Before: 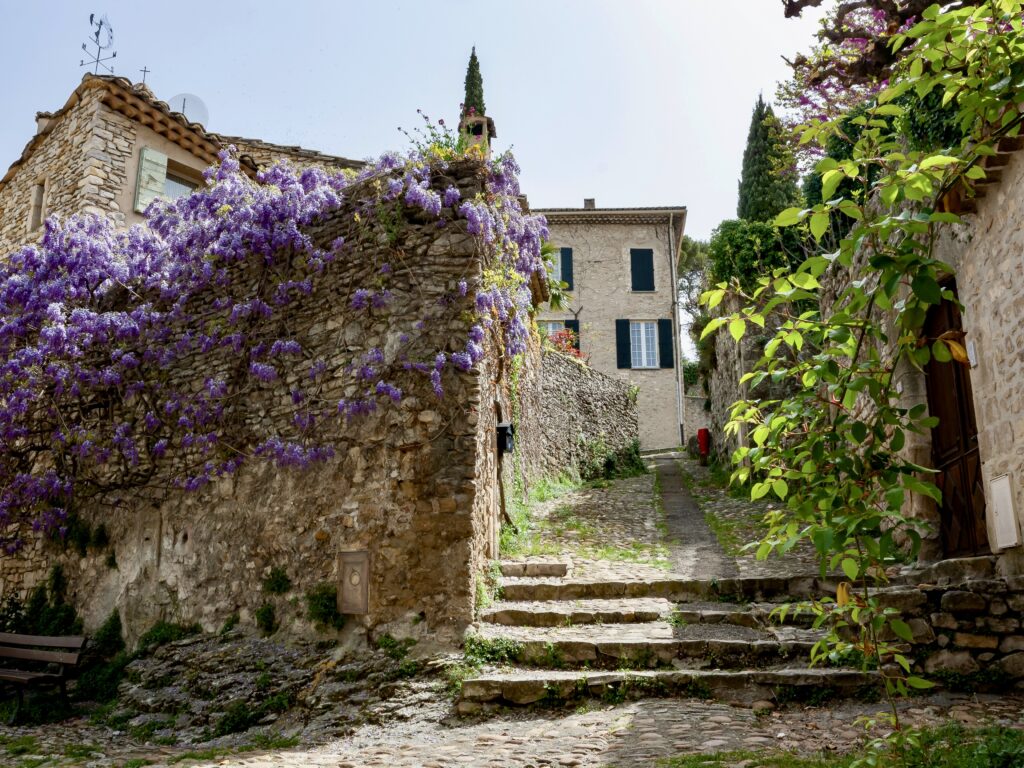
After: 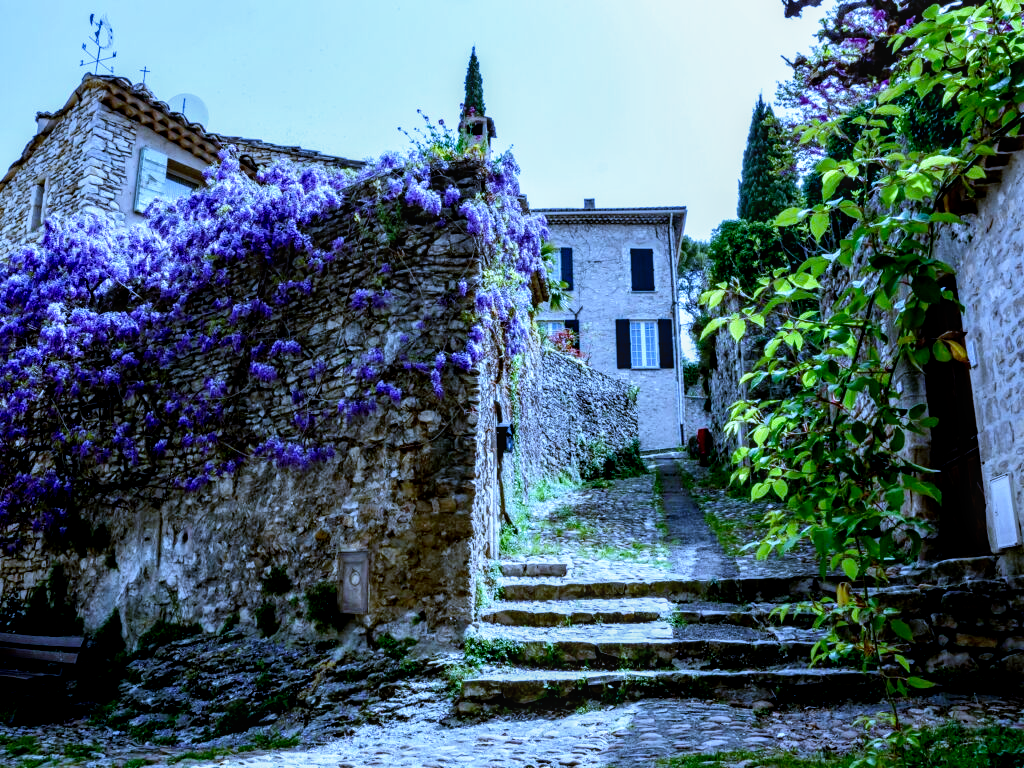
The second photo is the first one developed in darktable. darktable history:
white balance: red 0.766, blue 1.537
filmic rgb: black relative exposure -8.7 EV, white relative exposure 2.7 EV, threshold 3 EV, target black luminance 0%, hardness 6.25, latitude 75%, contrast 1.325, highlights saturation mix -5%, preserve chrominance no, color science v5 (2021), iterations of high-quality reconstruction 0, enable highlight reconstruction true
local contrast: on, module defaults
